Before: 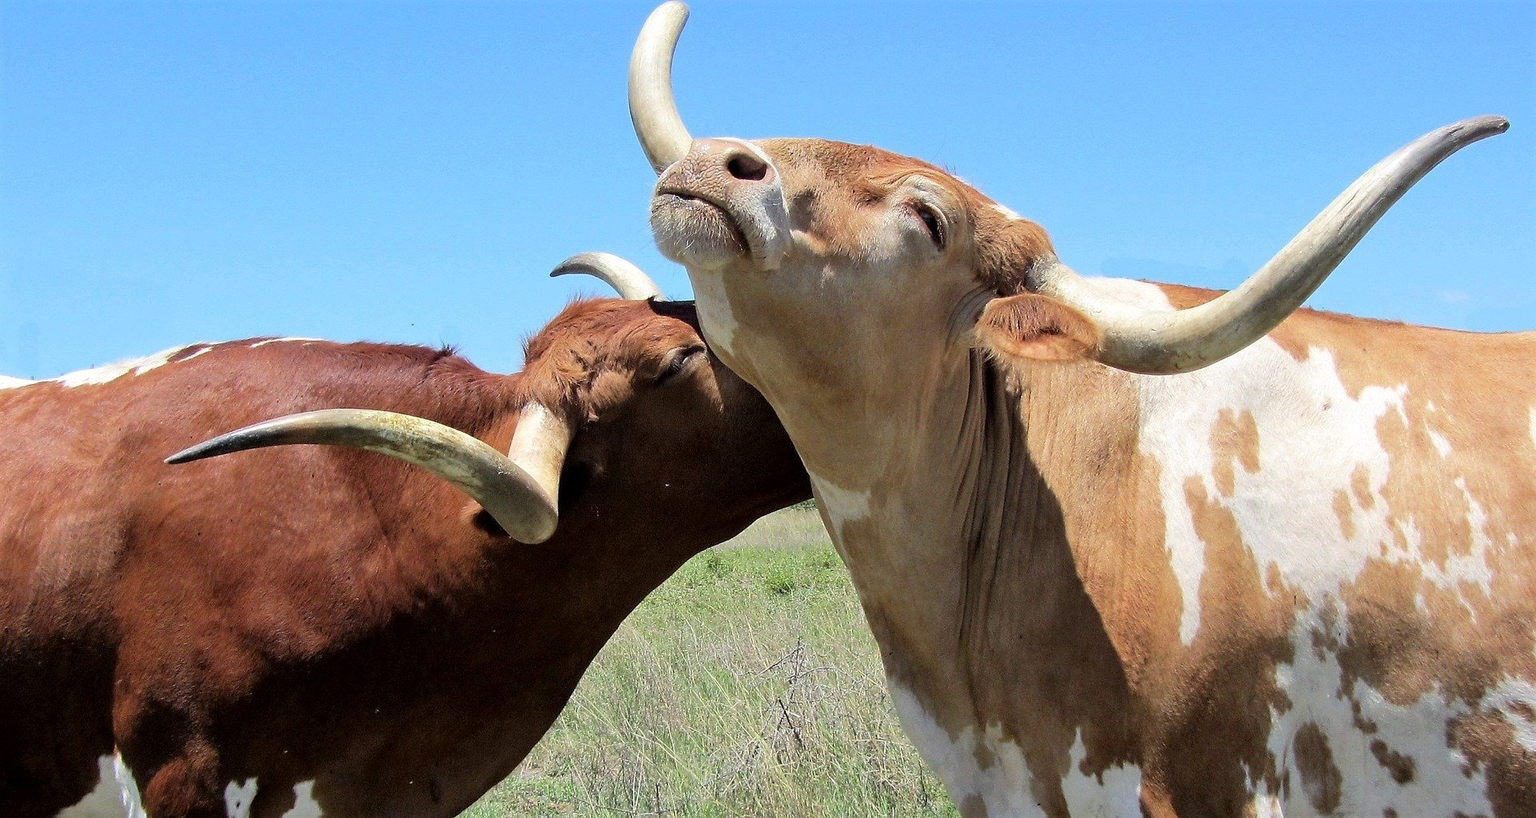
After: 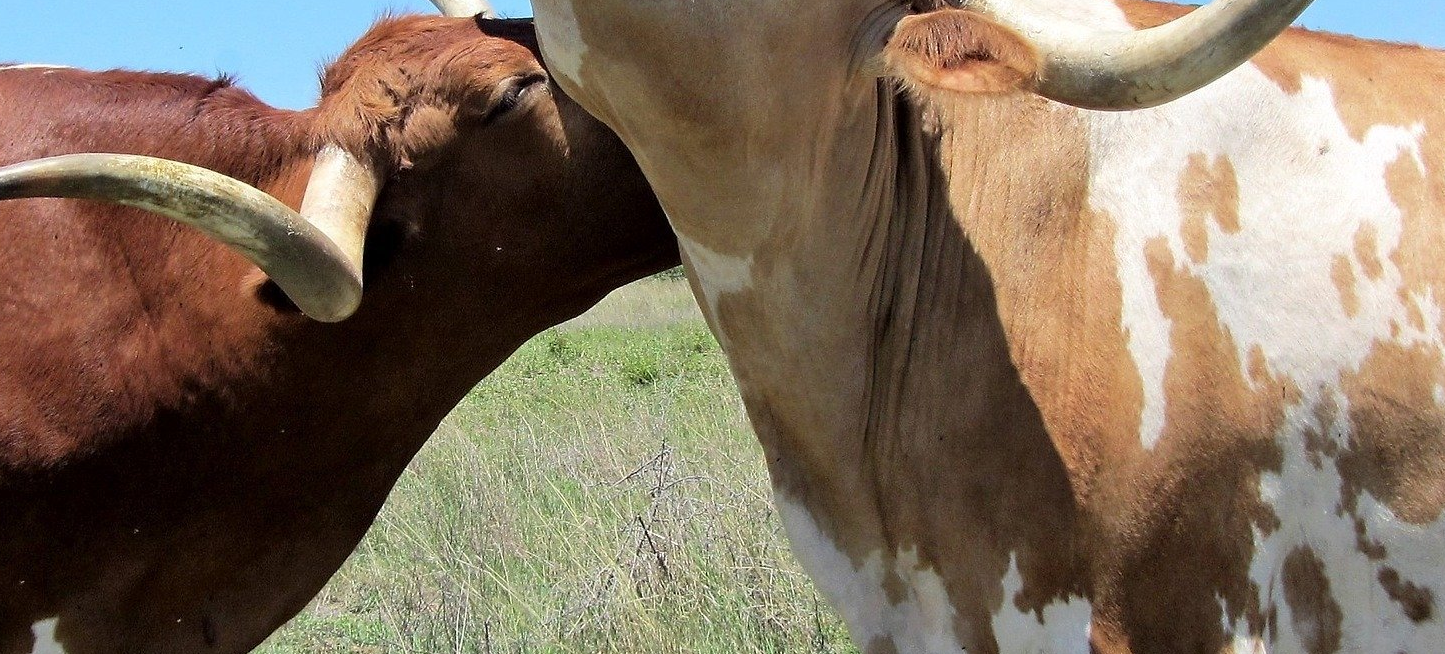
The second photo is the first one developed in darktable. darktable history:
crop and rotate: left 17.469%, top 34.997%, right 7.248%, bottom 1.028%
